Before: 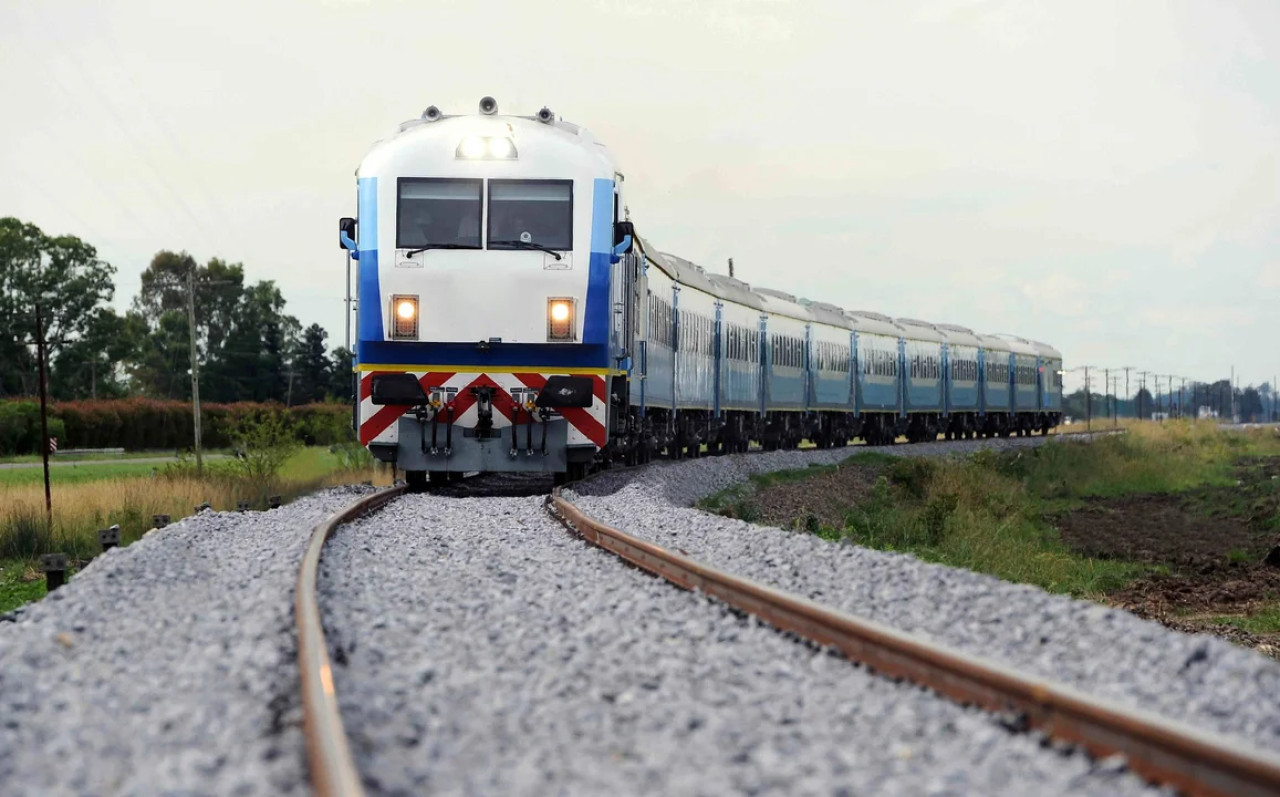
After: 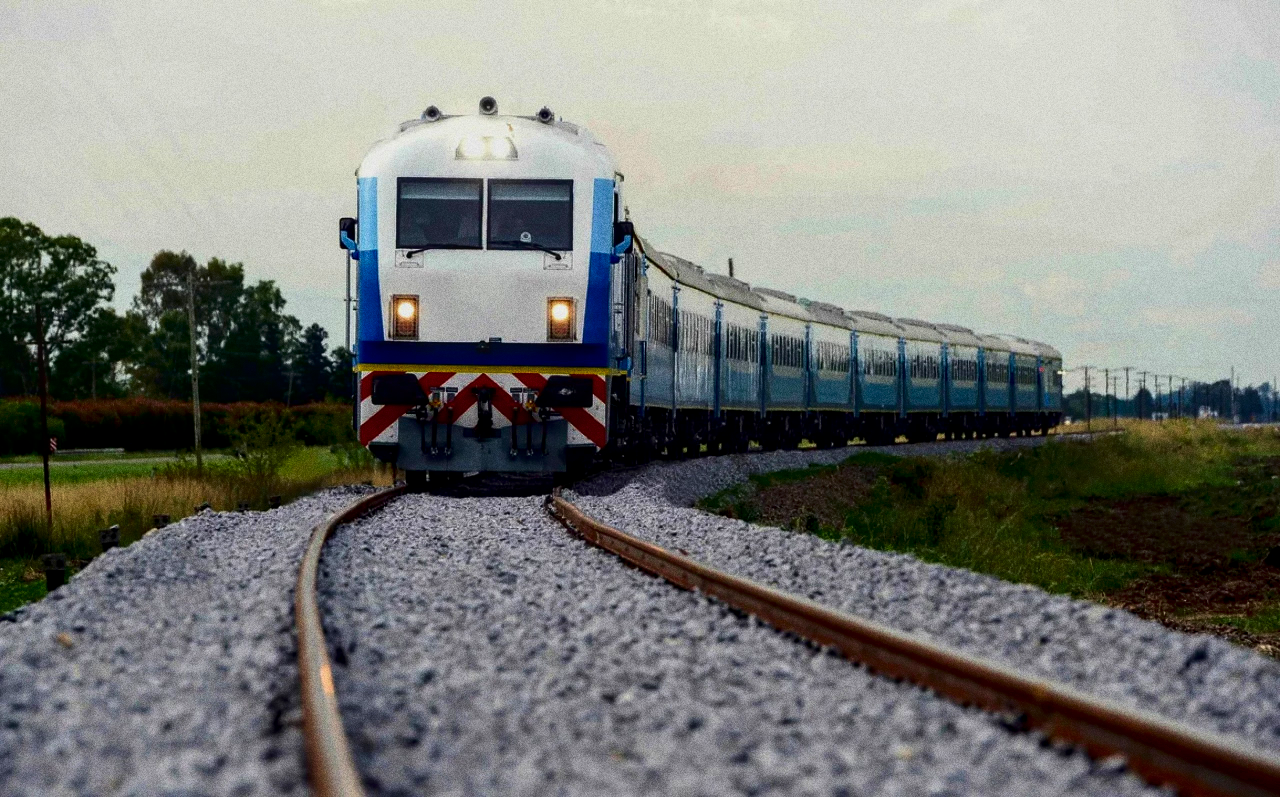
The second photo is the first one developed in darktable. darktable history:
grain: coarseness 0.09 ISO, strength 40%
local contrast: on, module defaults
exposure: black level correction 0.006, exposure -0.226 EV, compensate highlight preservation false
velvia: on, module defaults
contrast brightness saturation: contrast 0.13, brightness -0.24, saturation 0.14
